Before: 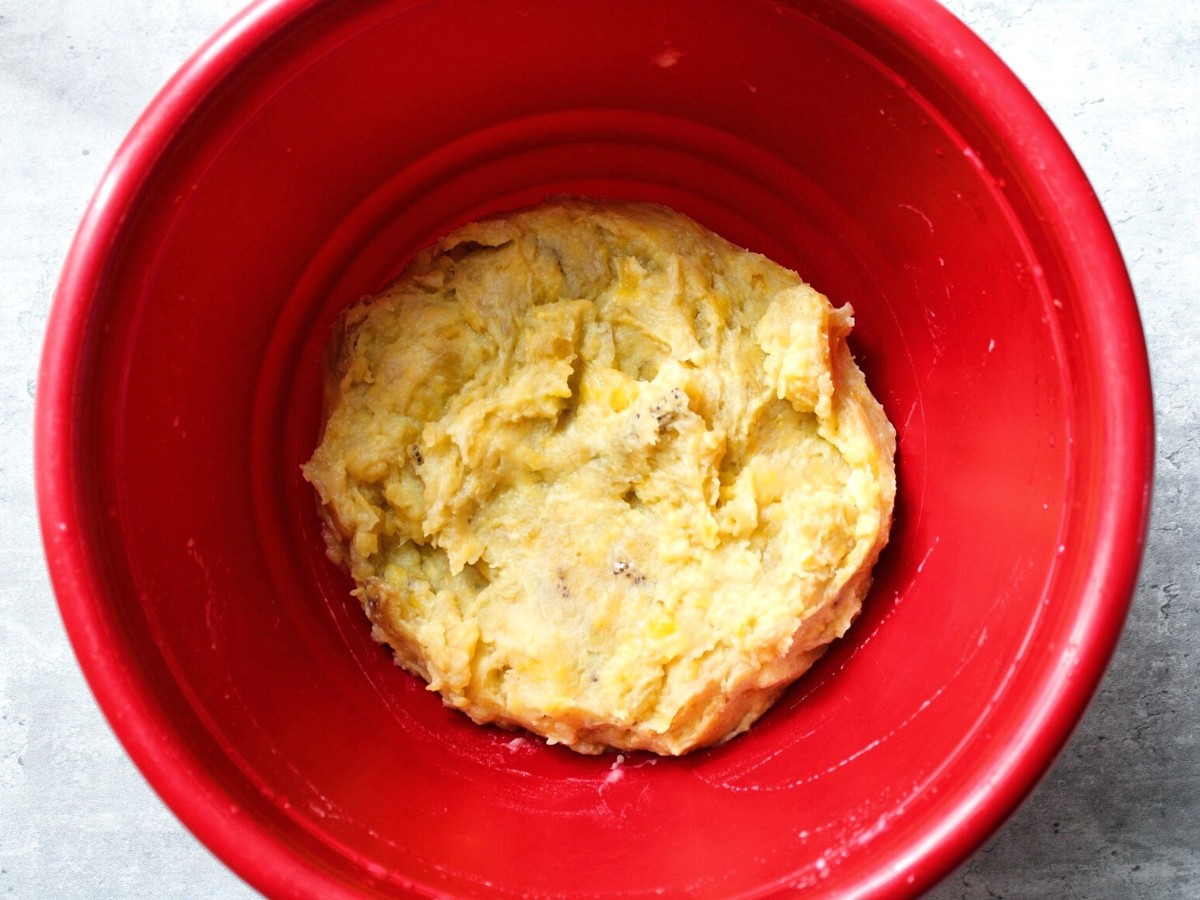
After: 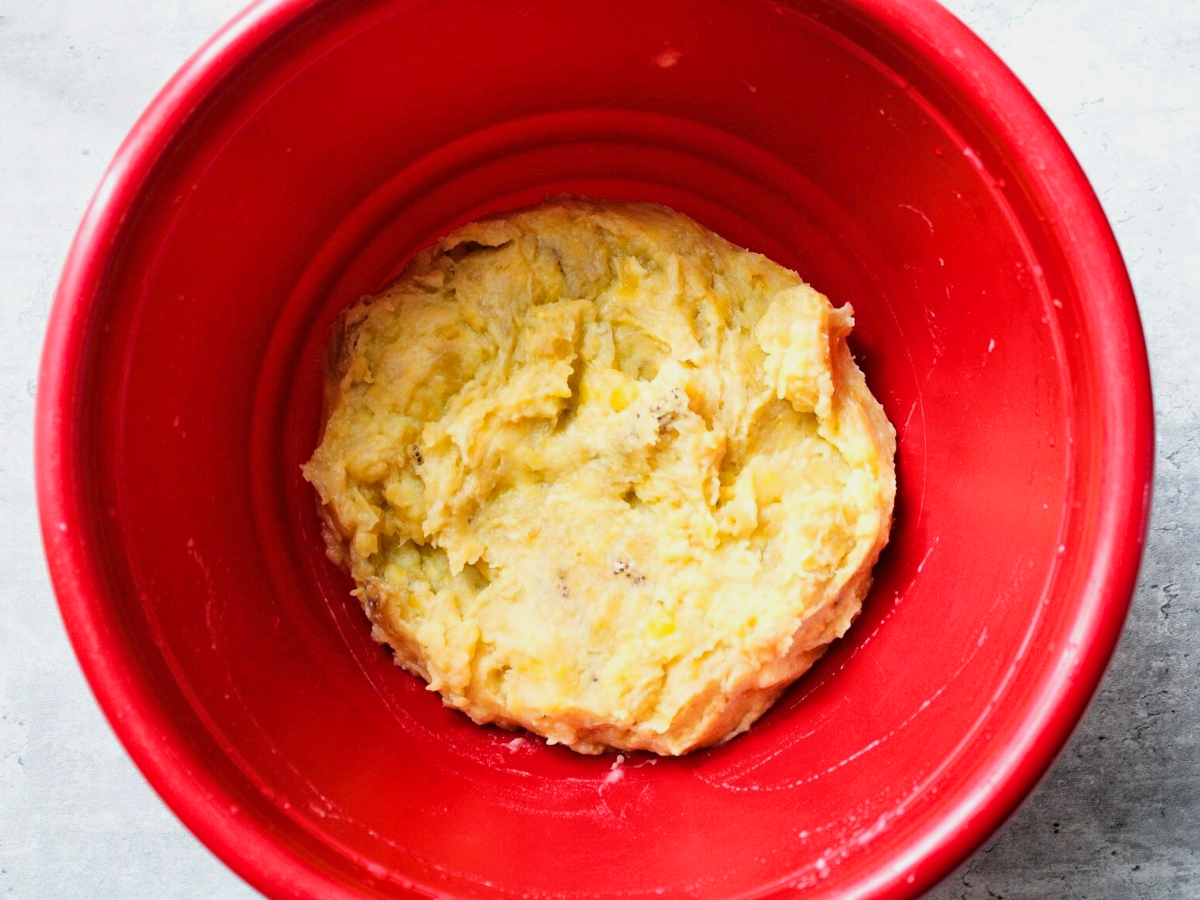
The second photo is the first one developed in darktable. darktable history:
exposure: black level correction 0, exposure 0.5 EV, compensate exposure bias true, compensate highlight preservation false
haze removal: compatibility mode true, adaptive false
filmic rgb: white relative exposure 3.8 EV, hardness 4.35
